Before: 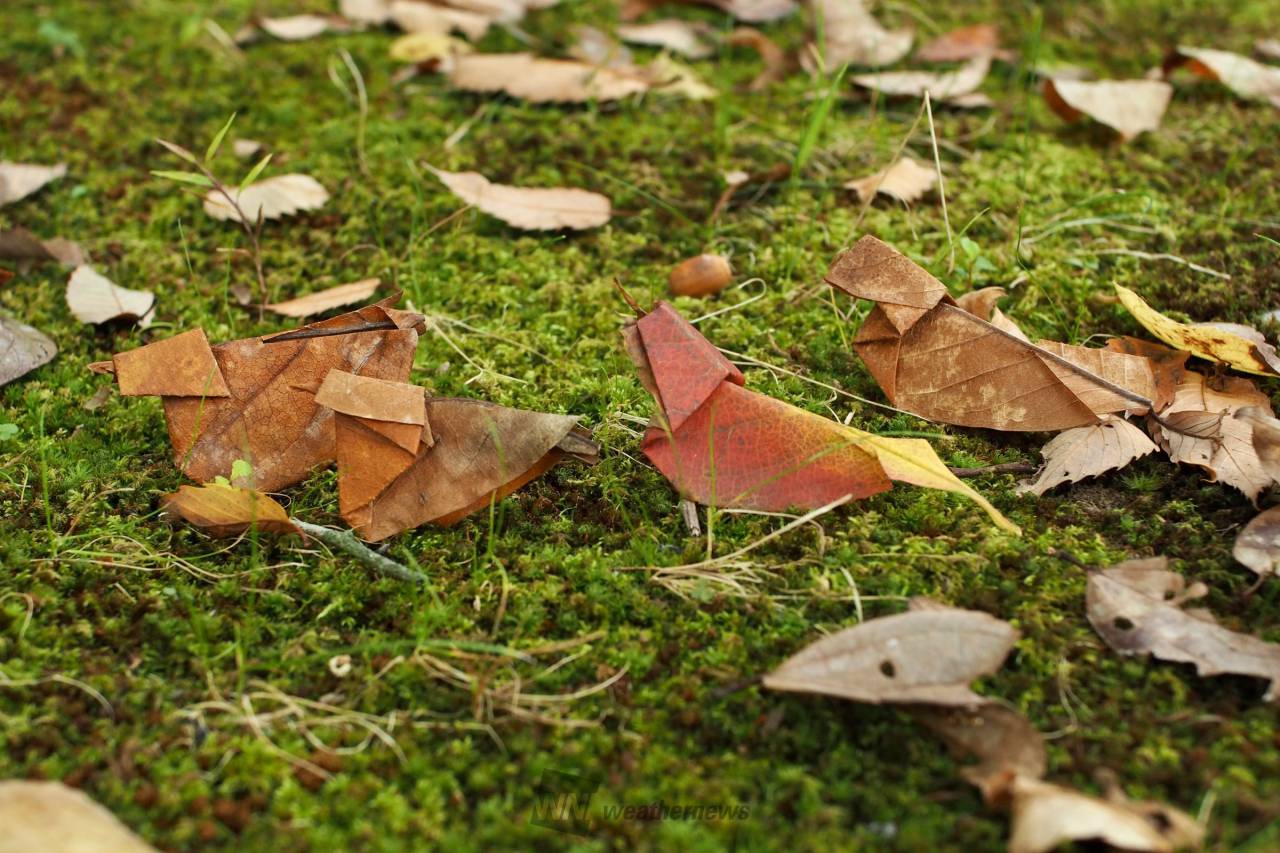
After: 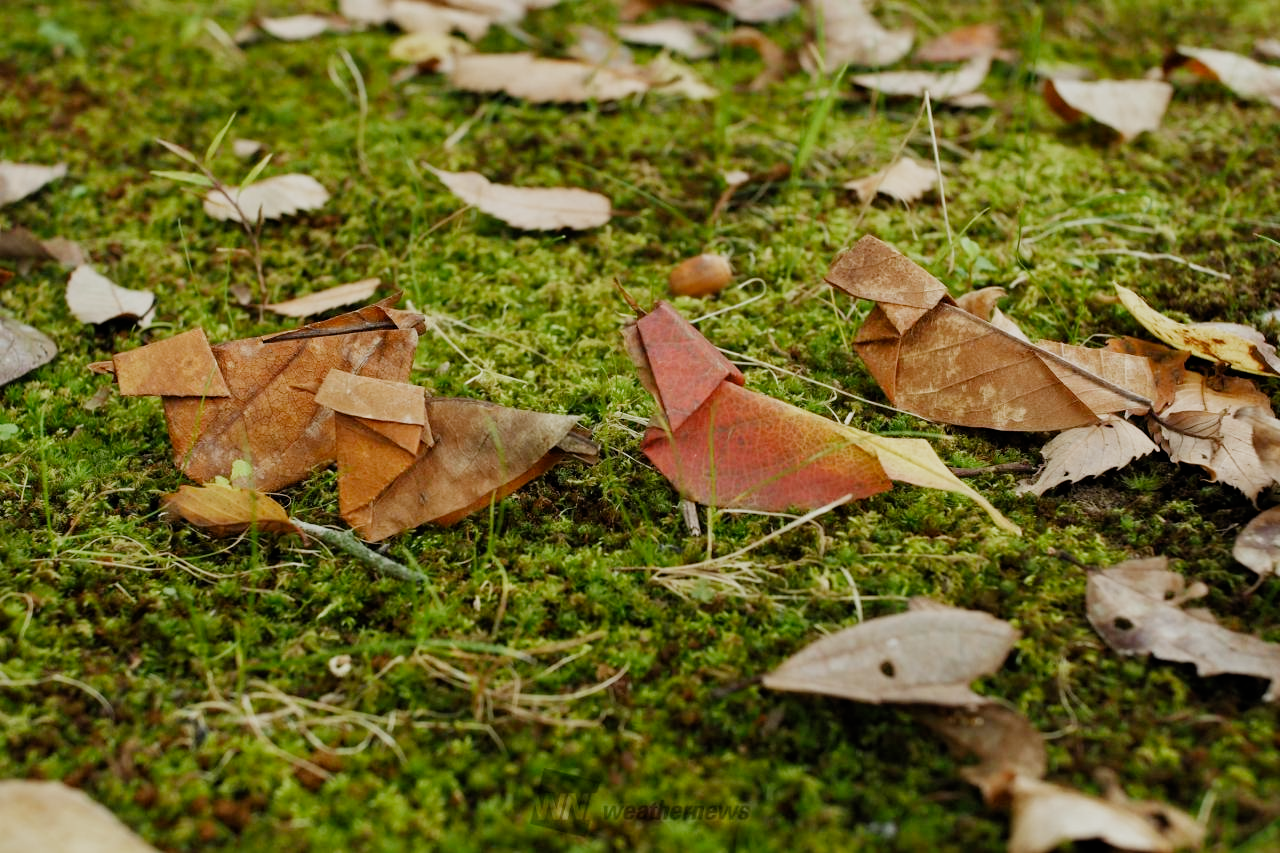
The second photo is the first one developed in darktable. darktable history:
filmic rgb: black relative exposure -7.98 EV, white relative exposure 3.78 EV, threshold 3.05 EV, hardness 4.36, add noise in highlights 0, preserve chrominance no, color science v4 (2020), iterations of high-quality reconstruction 0, enable highlight reconstruction true
